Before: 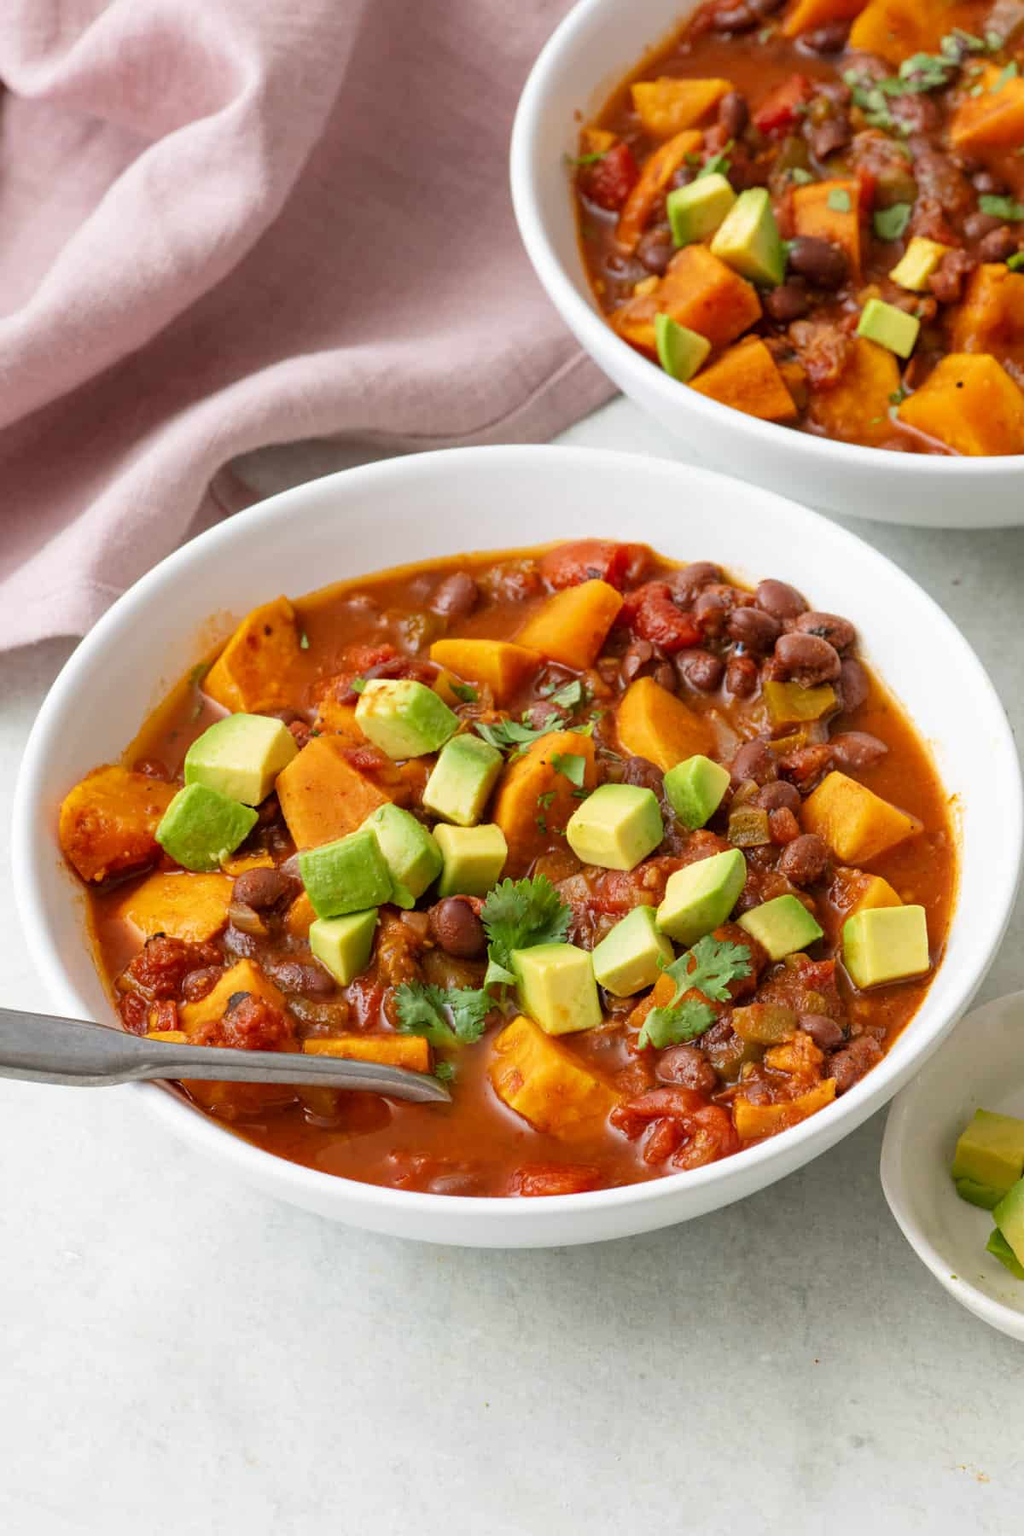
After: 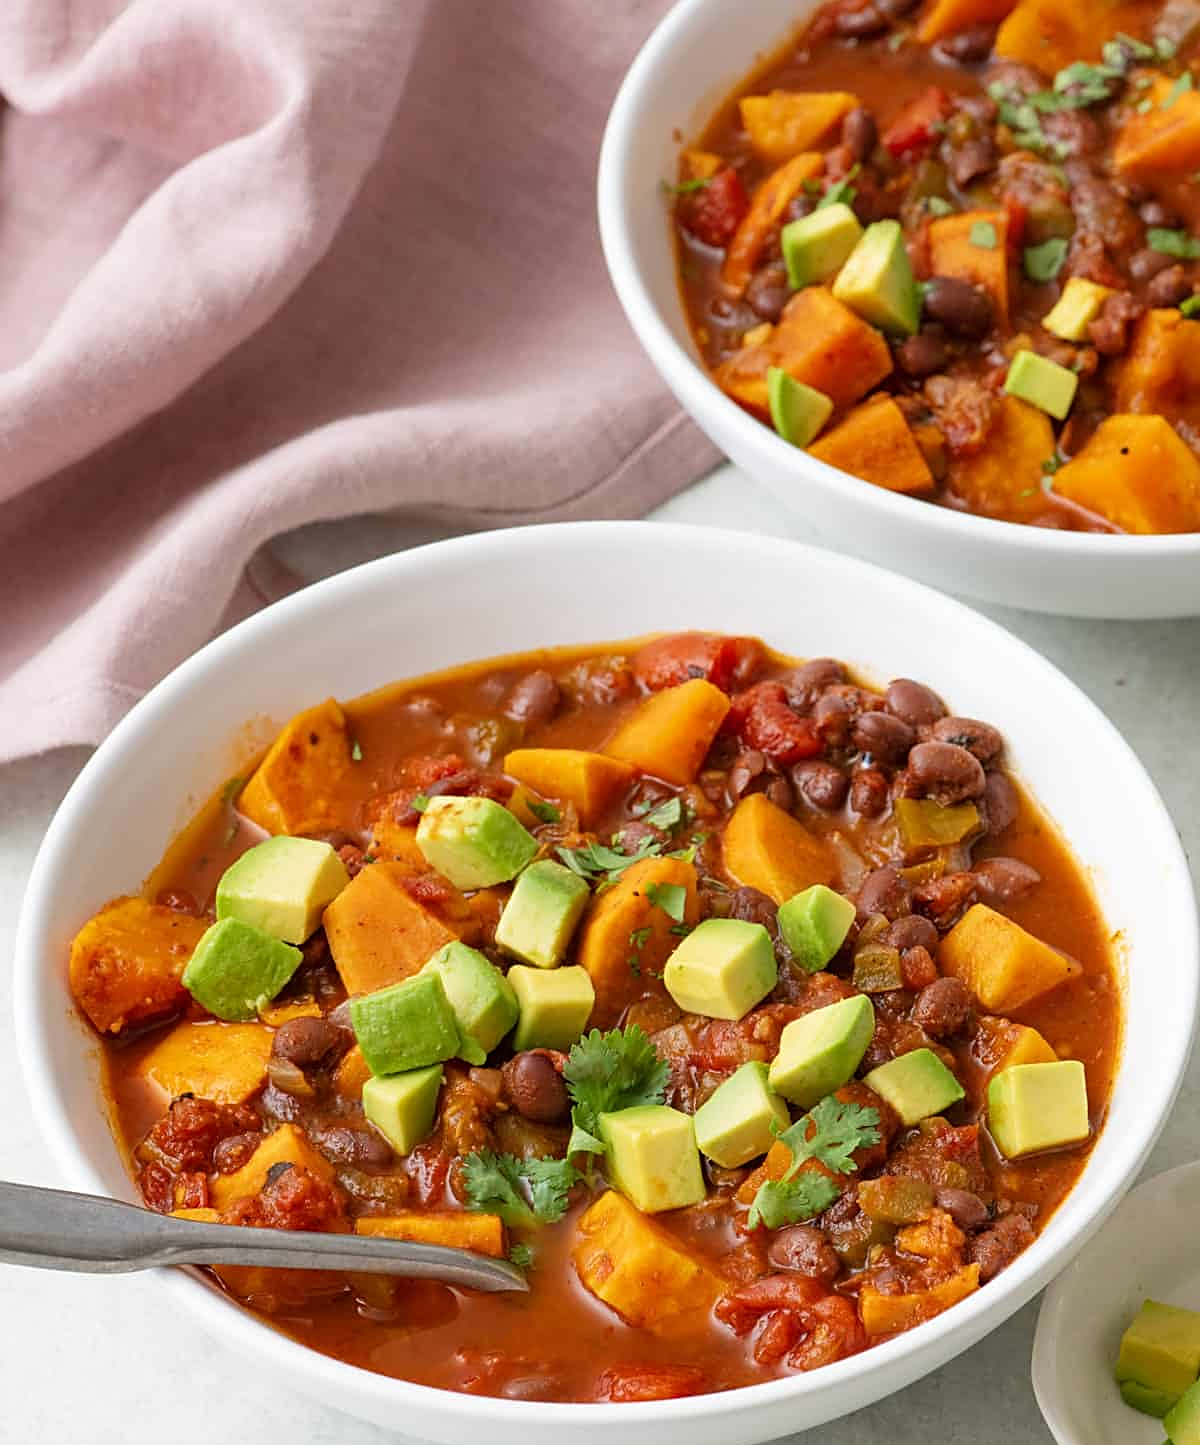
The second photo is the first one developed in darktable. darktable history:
sharpen: on, module defaults
crop: bottom 19.709%
